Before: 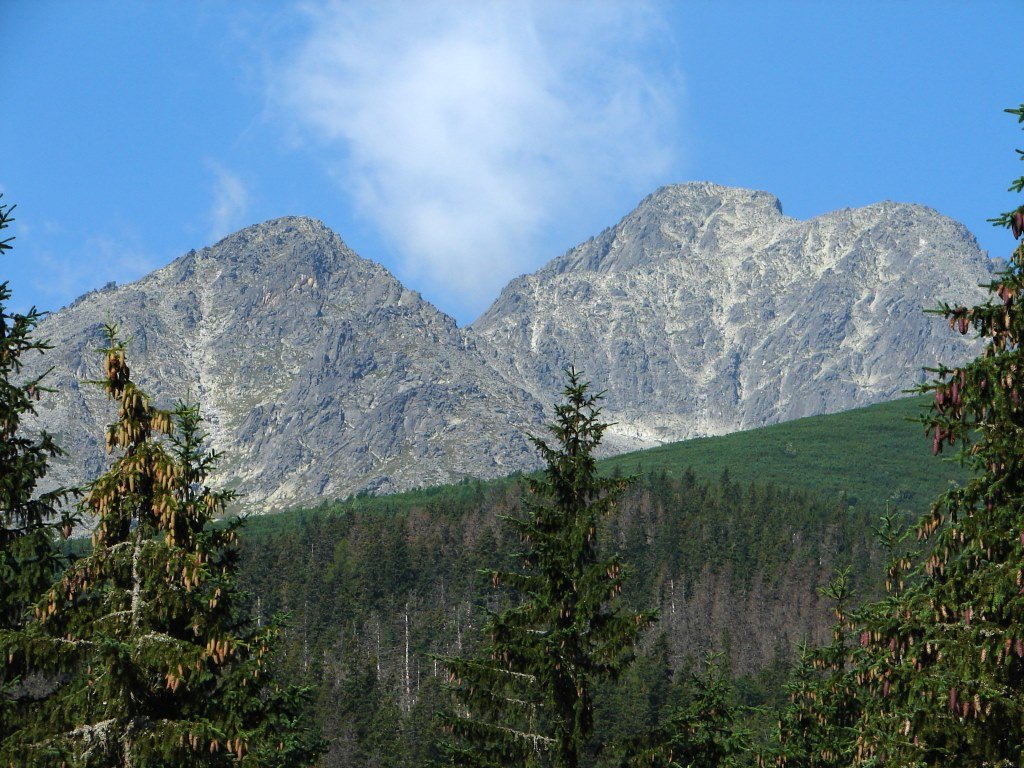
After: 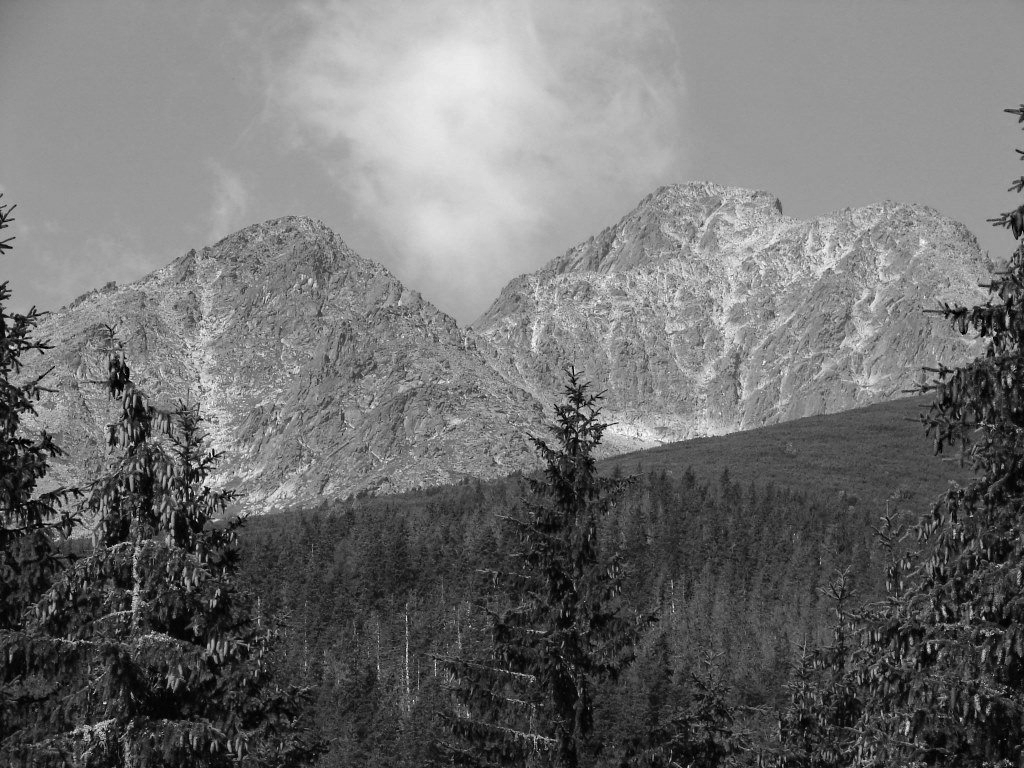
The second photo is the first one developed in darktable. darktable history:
monochrome: on, module defaults
haze removal: compatibility mode true, adaptive false
